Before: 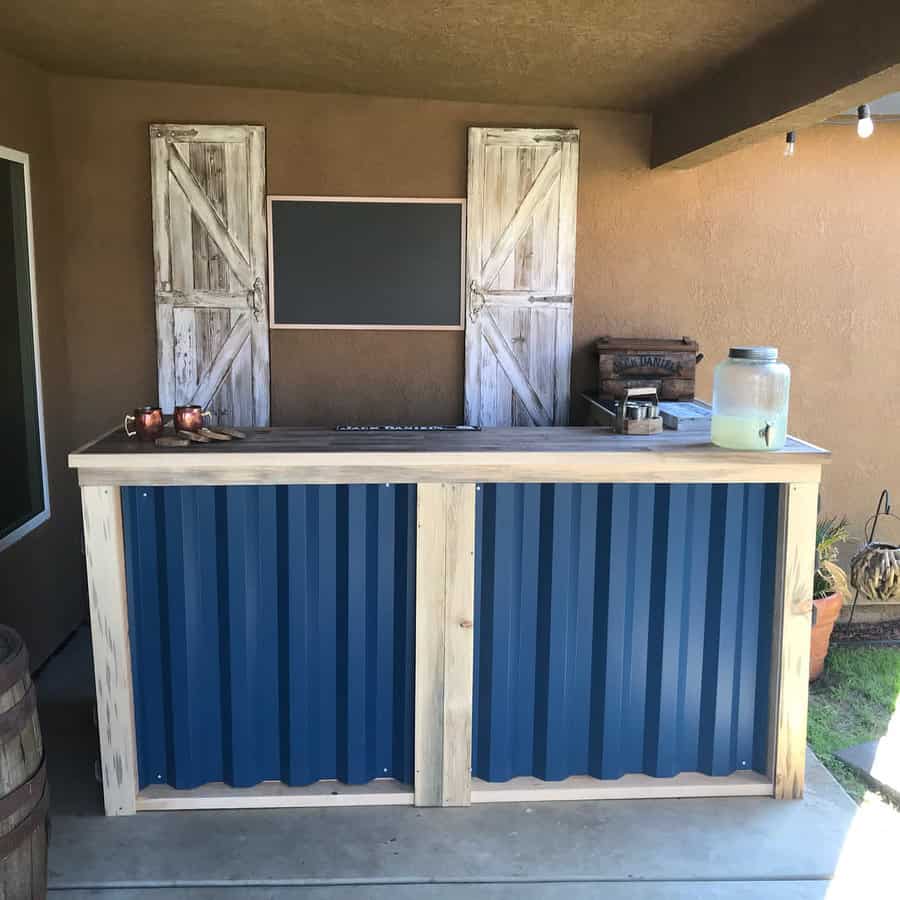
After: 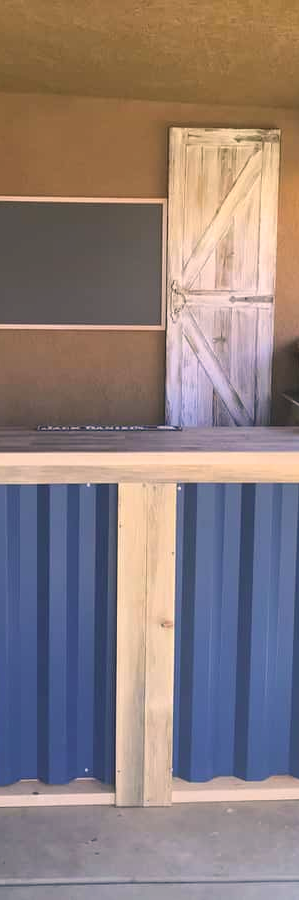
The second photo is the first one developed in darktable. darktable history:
contrast brightness saturation: contrast -0.287
exposure: black level correction 0.001, exposure 0.499 EV, compensate highlight preservation false
crop: left 33.267%, right 33.457%
color zones: curves: ch1 [(0, 0.469) (0.01, 0.469) (0.12, 0.446) (0.248, 0.469) (0.5, 0.5) (0.748, 0.5) (0.99, 0.469) (1, 0.469)]
shadows and highlights: shadows 32.32, highlights -32.32, soften with gaussian
tone equalizer: edges refinement/feathering 500, mask exposure compensation -1.57 EV, preserve details no
color correction: highlights a* 11.97, highlights b* 11.51
